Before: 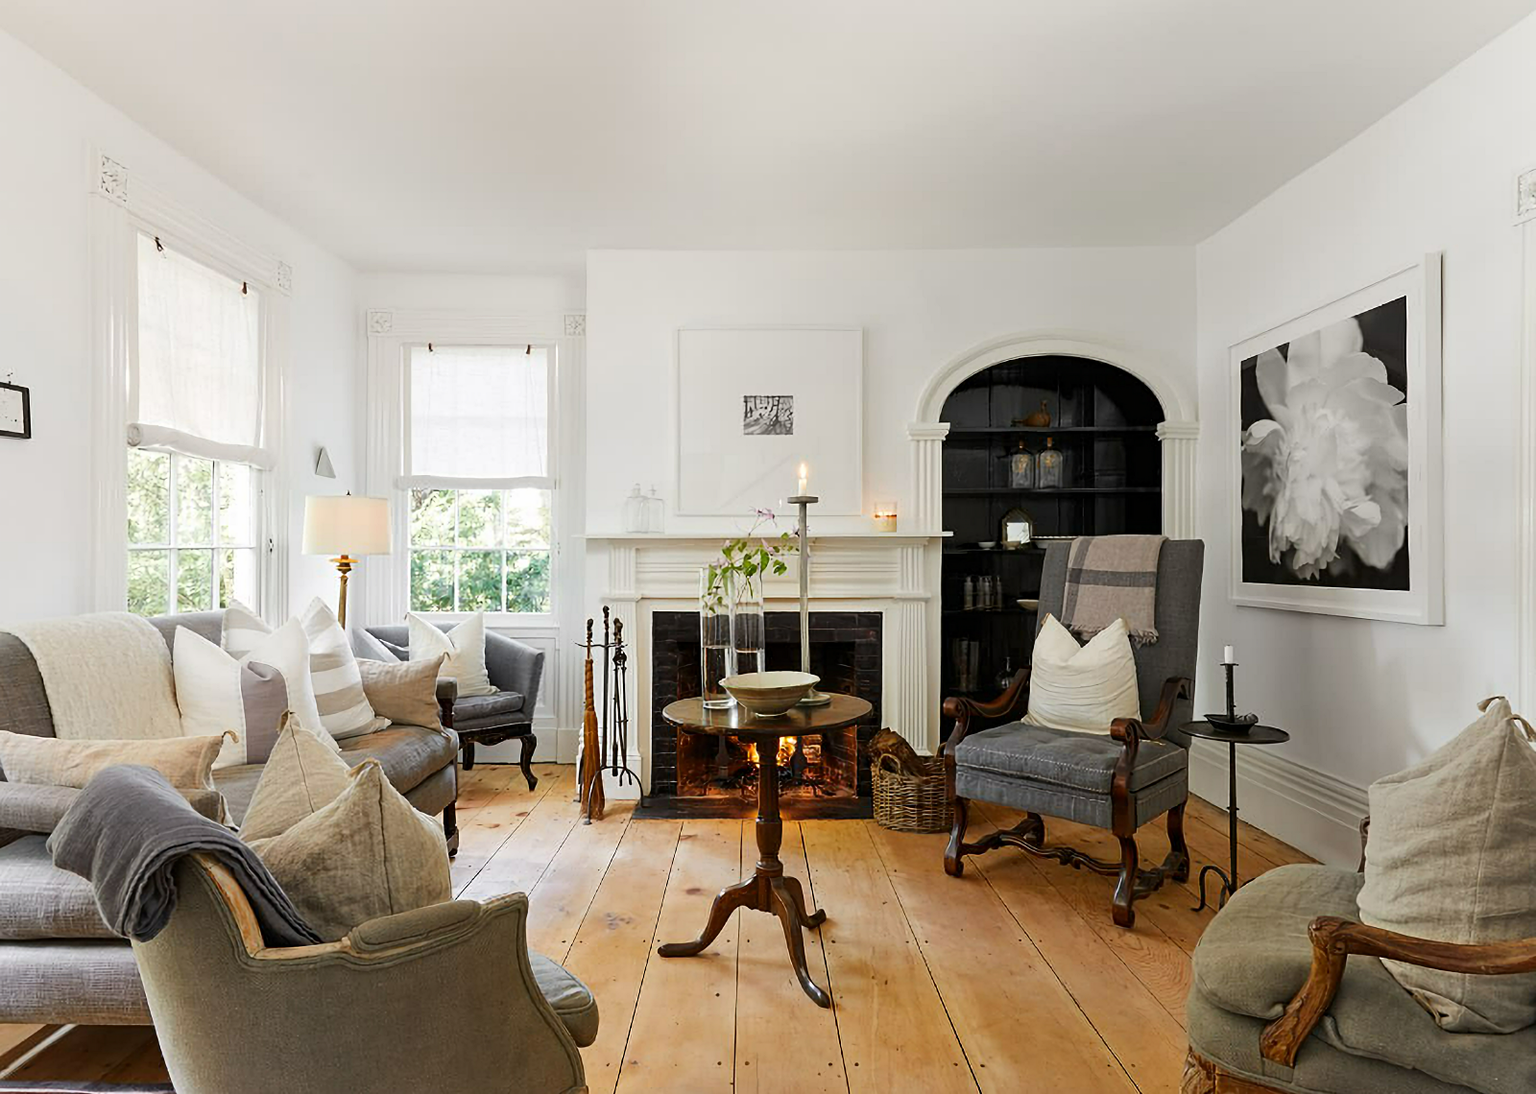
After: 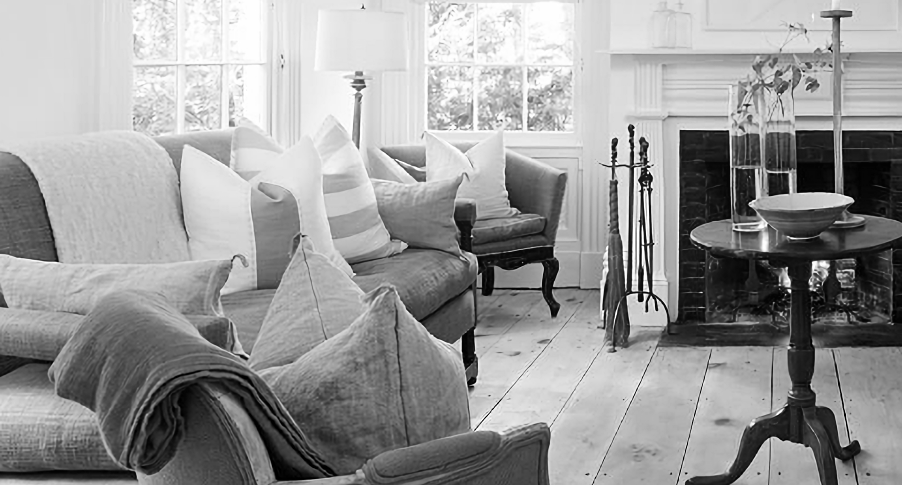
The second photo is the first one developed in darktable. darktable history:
crop: top 44.483%, right 43.593%, bottom 12.892%
monochrome: on, module defaults
bloom: size 15%, threshold 97%, strength 7%
